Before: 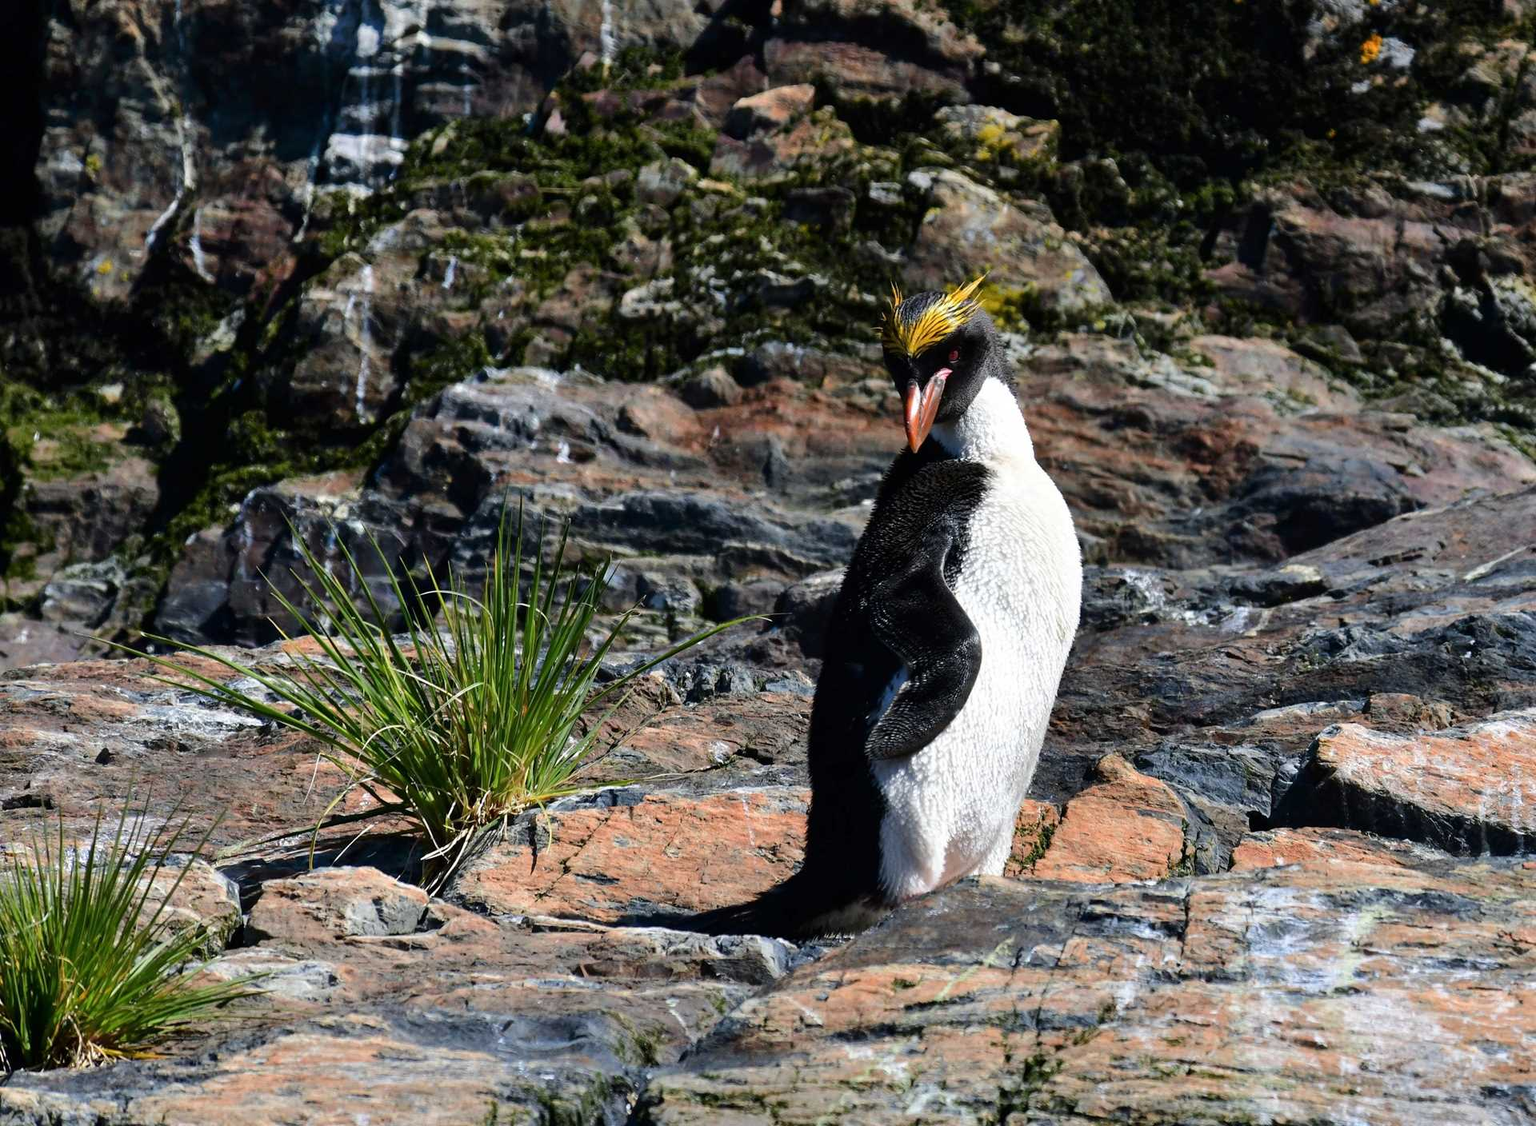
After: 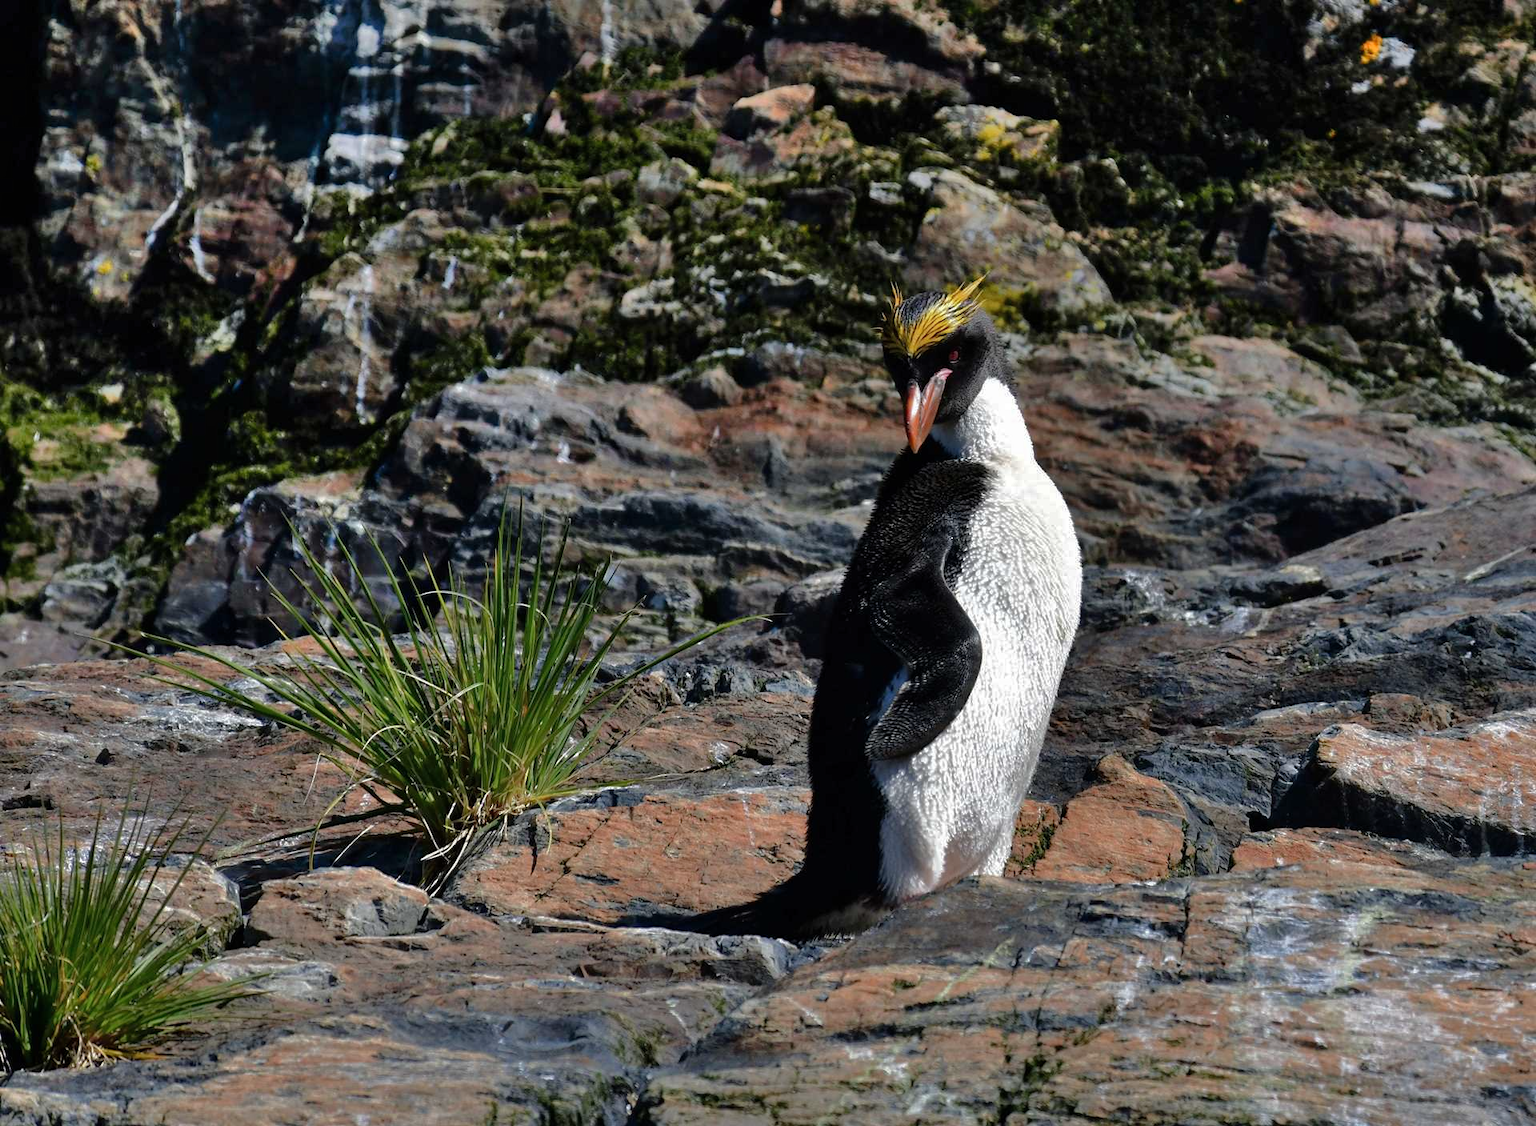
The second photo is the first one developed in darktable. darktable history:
shadows and highlights: low approximation 0.01, soften with gaussian
base curve: curves: ch0 [(0, 0) (0.841, 0.609) (1, 1)]
